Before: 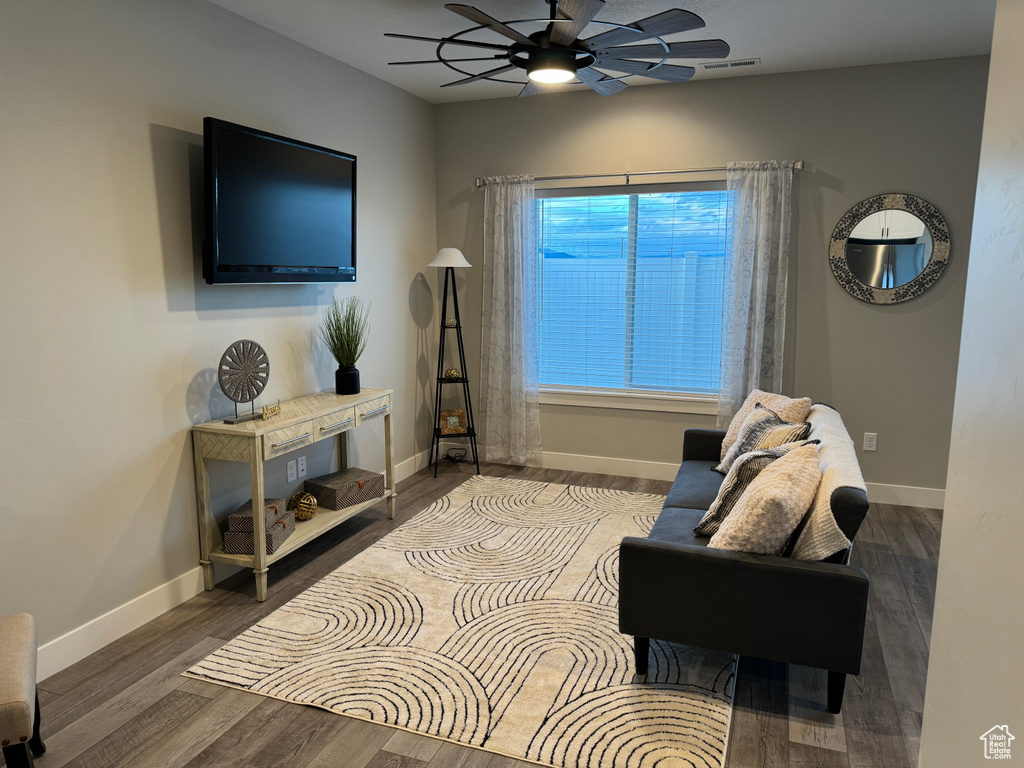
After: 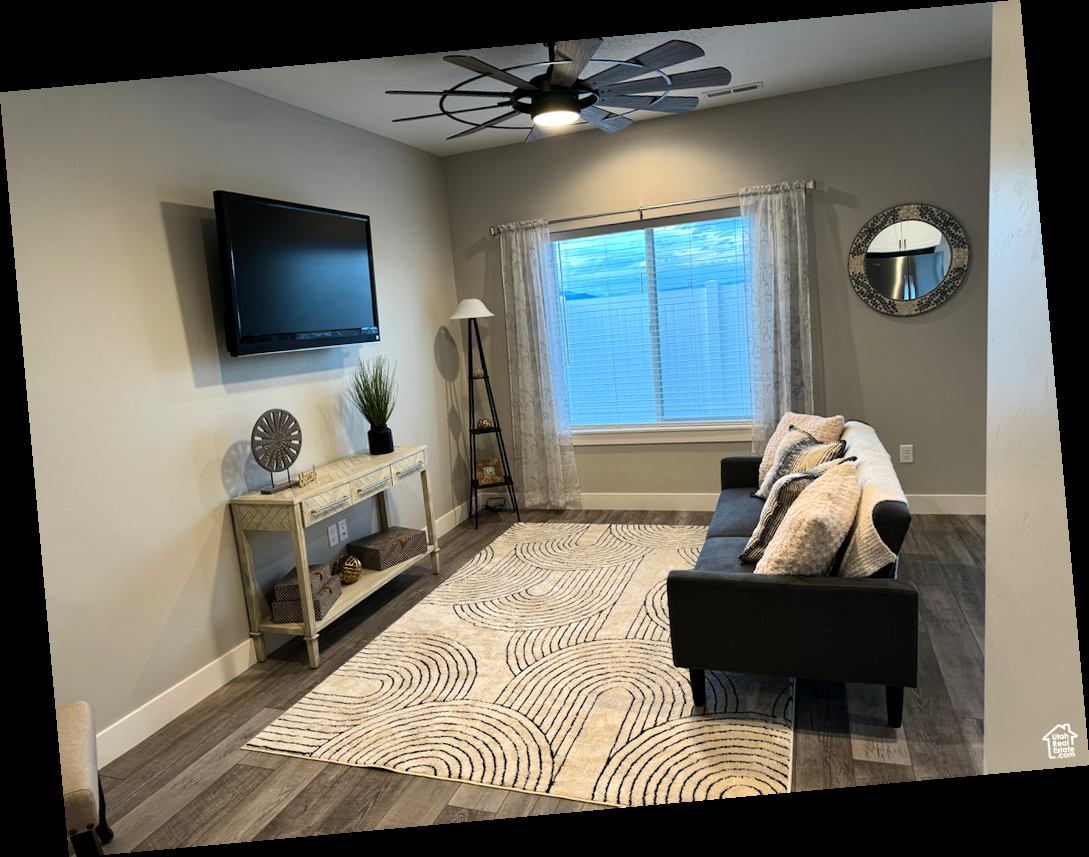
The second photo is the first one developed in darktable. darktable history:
rotate and perspective: rotation -5.2°, automatic cropping off
tone equalizer: -8 EV -0.417 EV, -7 EV -0.389 EV, -6 EV -0.333 EV, -5 EV -0.222 EV, -3 EV 0.222 EV, -2 EV 0.333 EV, -1 EV 0.389 EV, +0 EV 0.417 EV, edges refinement/feathering 500, mask exposure compensation -1.57 EV, preserve details no
